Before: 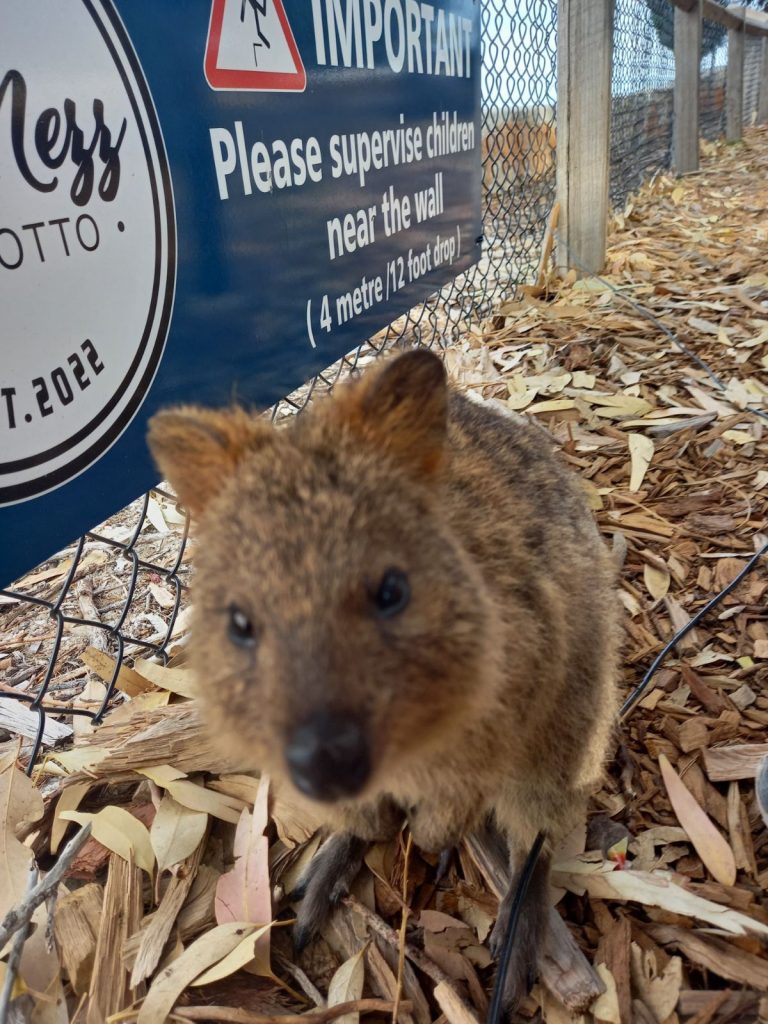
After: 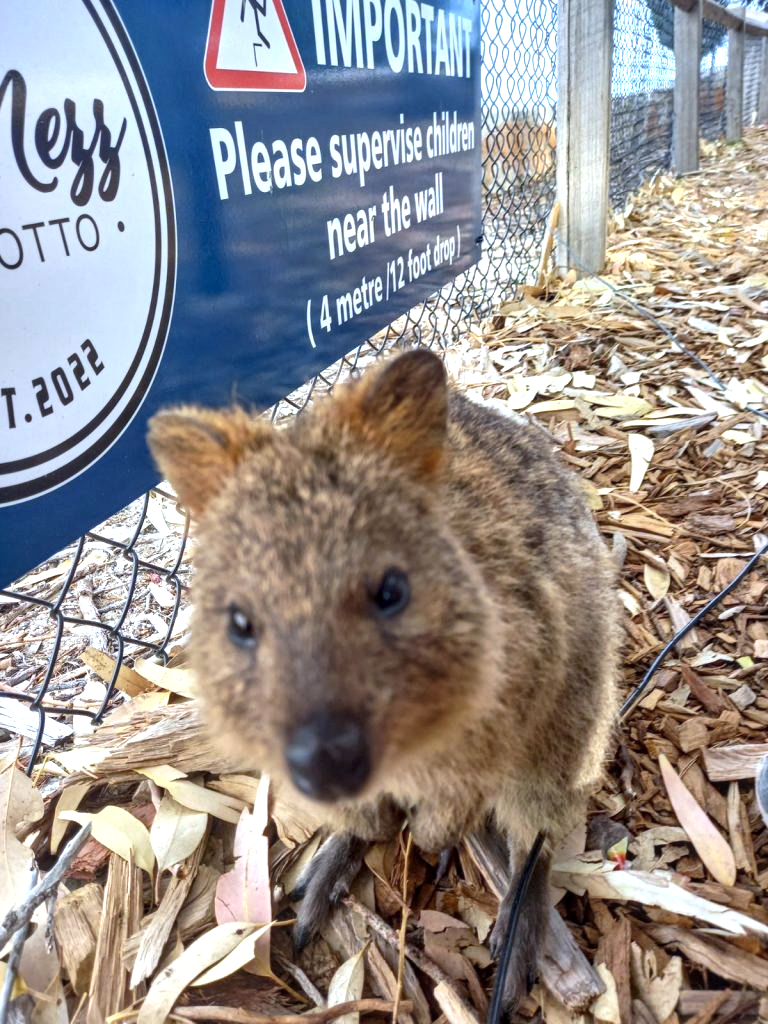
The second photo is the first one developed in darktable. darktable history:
exposure: black level correction 0, exposure 0.95 EV, compensate exposure bias true, compensate highlight preservation false
white balance: red 0.931, blue 1.11
local contrast: on, module defaults
